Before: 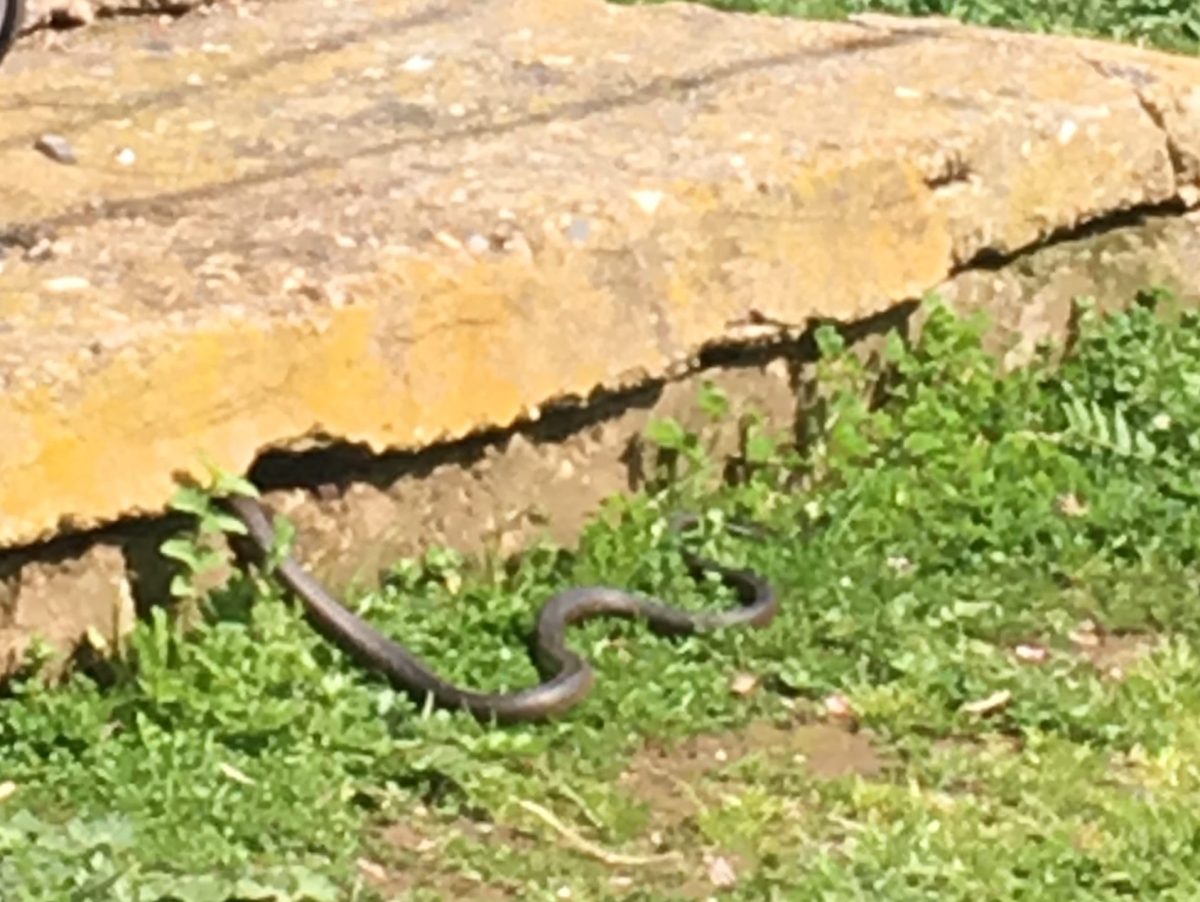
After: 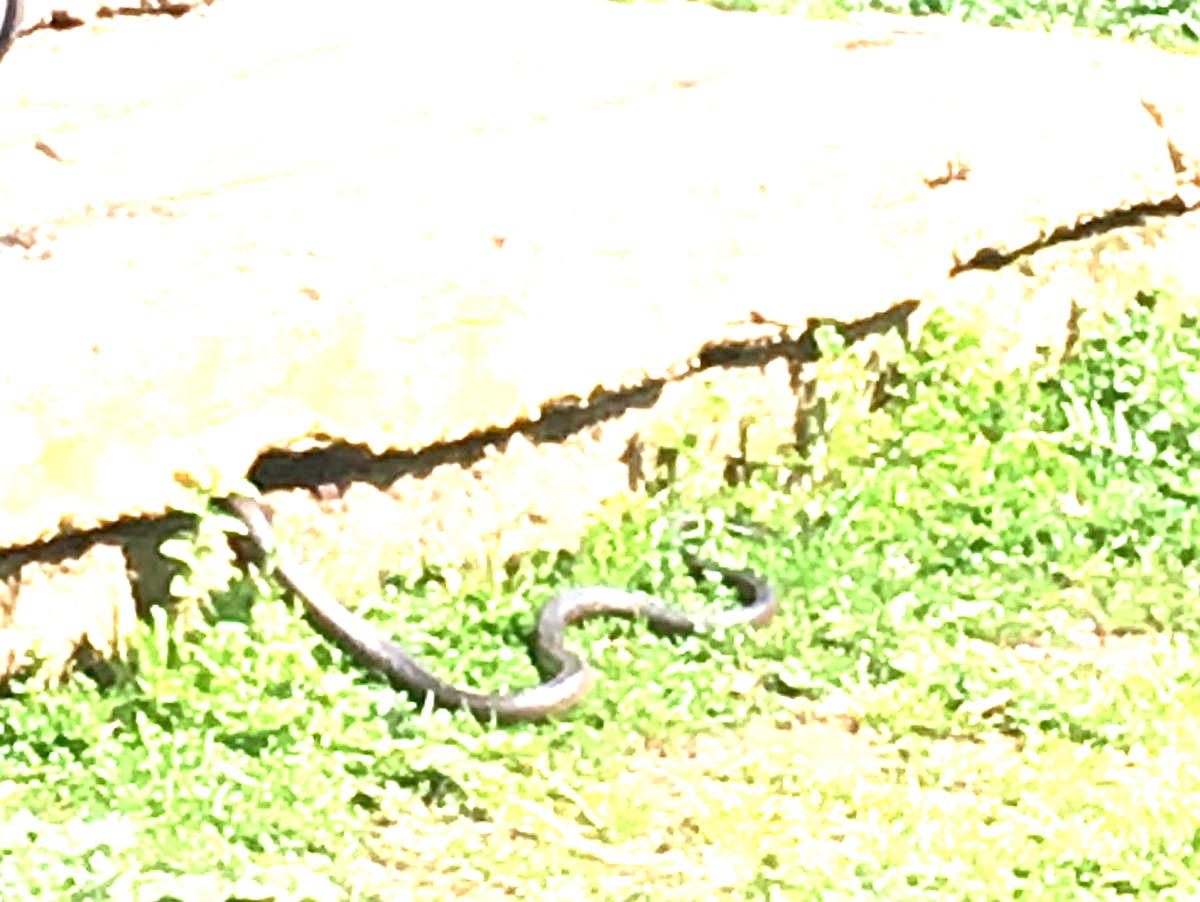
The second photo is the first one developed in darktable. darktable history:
exposure: black level correction 0.001, exposure 1.84 EV, compensate highlight preservation false
color calibration: illuminant as shot in camera, x 0.358, y 0.373, temperature 4628.91 K
white balance: red 0.982, blue 1.018
sharpen: on, module defaults
